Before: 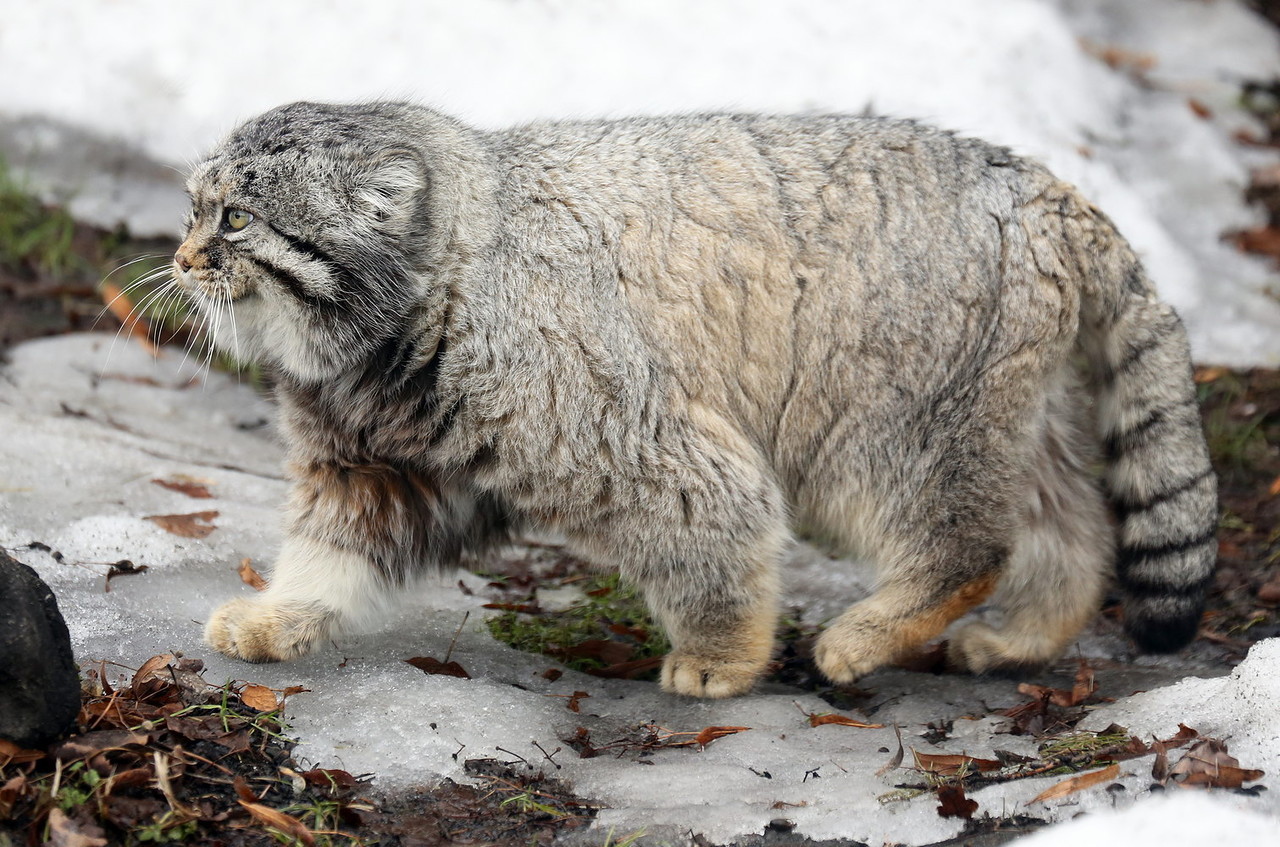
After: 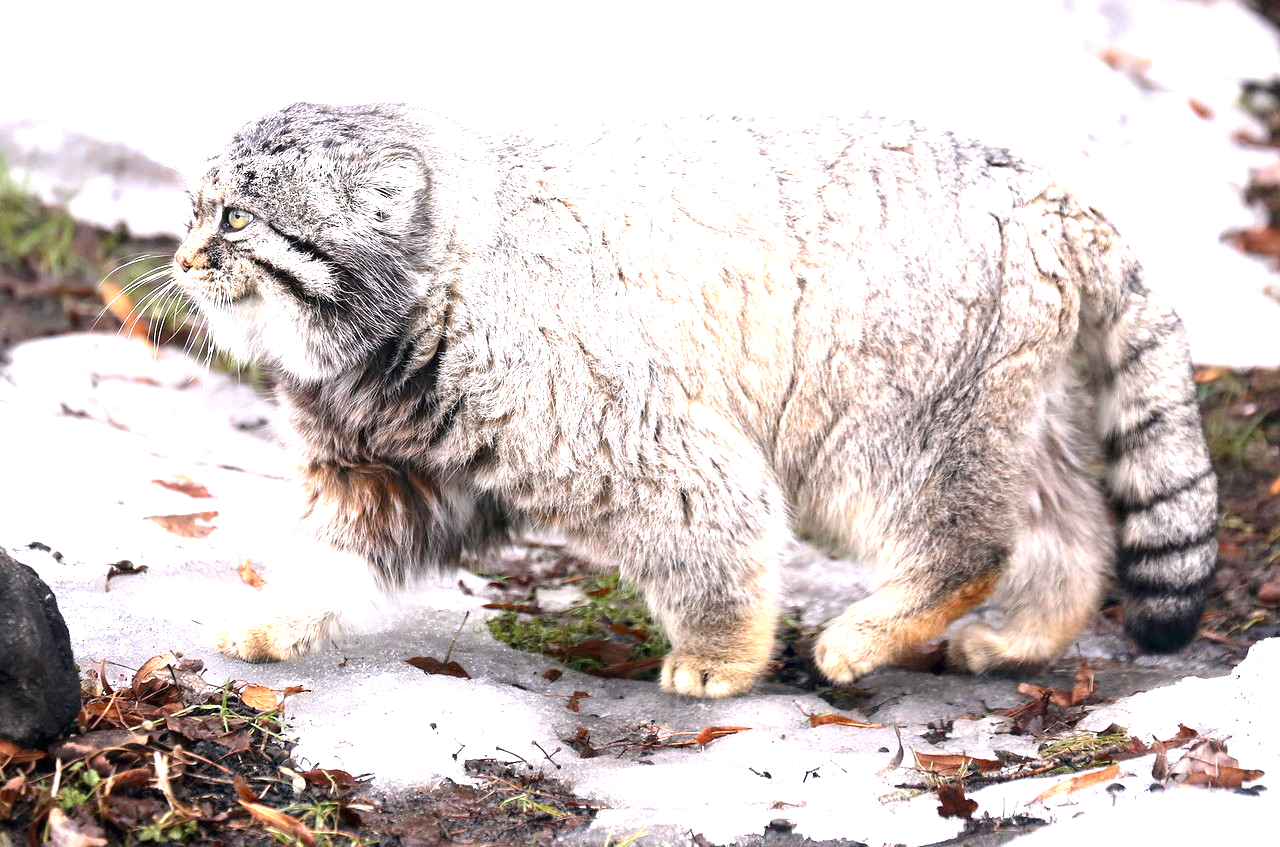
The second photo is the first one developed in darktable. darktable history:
white balance: red 1.05, blue 1.072
exposure: black level correction 0, exposure 1.45 EV, compensate exposure bias true, compensate highlight preservation false
